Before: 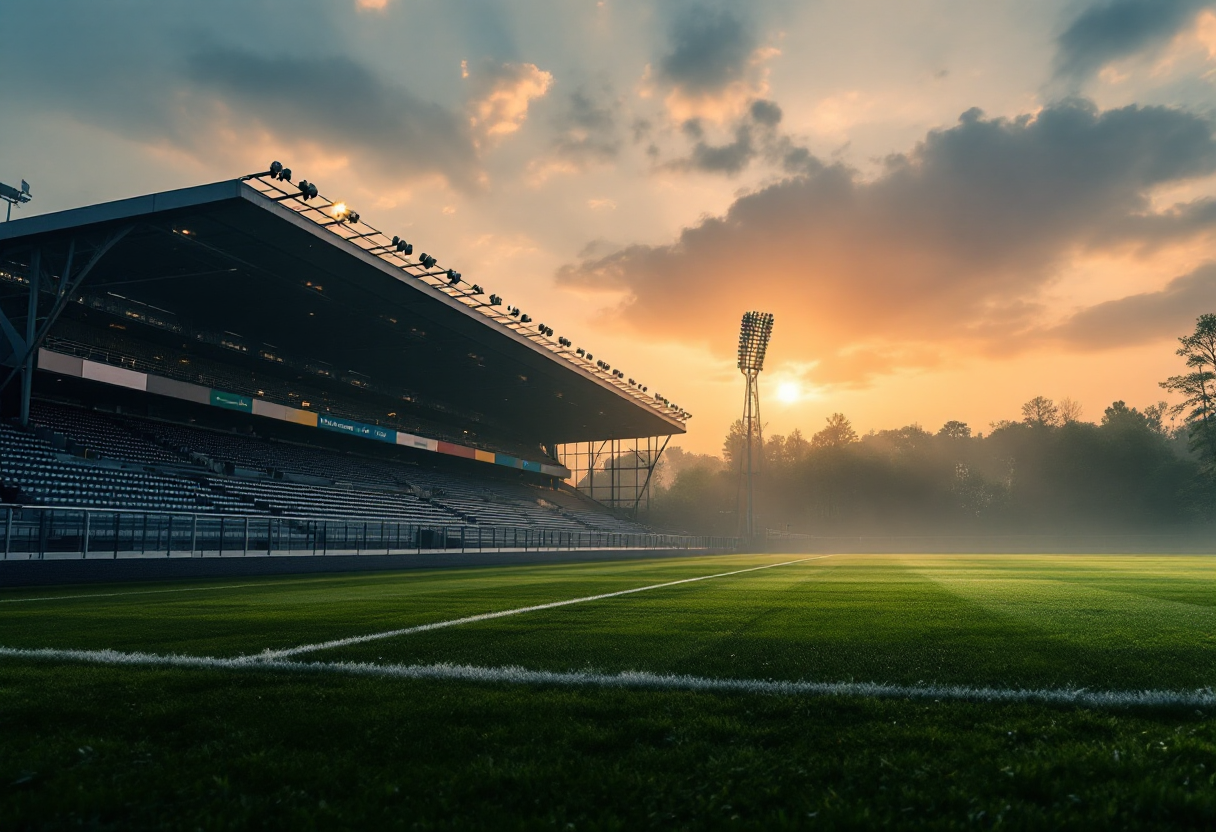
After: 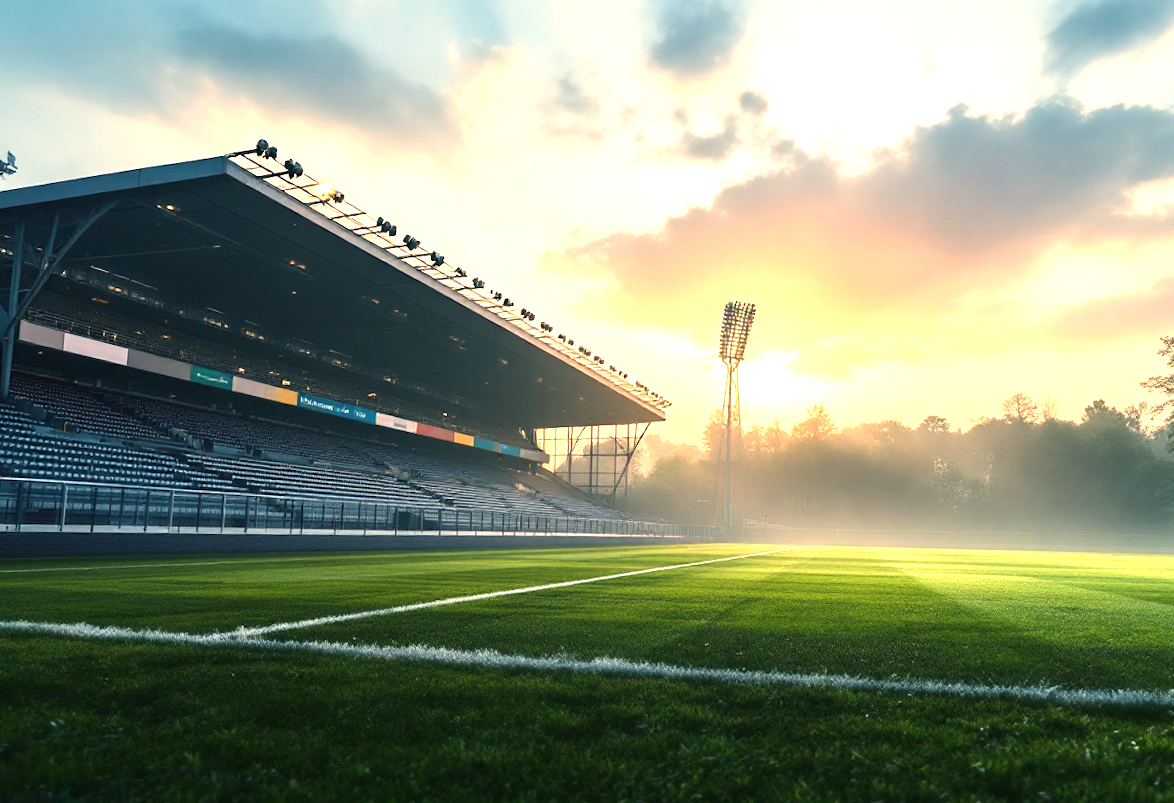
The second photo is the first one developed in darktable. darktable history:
exposure: black level correction 0, exposure 1.555 EV, compensate highlight preservation false
crop and rotate: angle -1.41°
